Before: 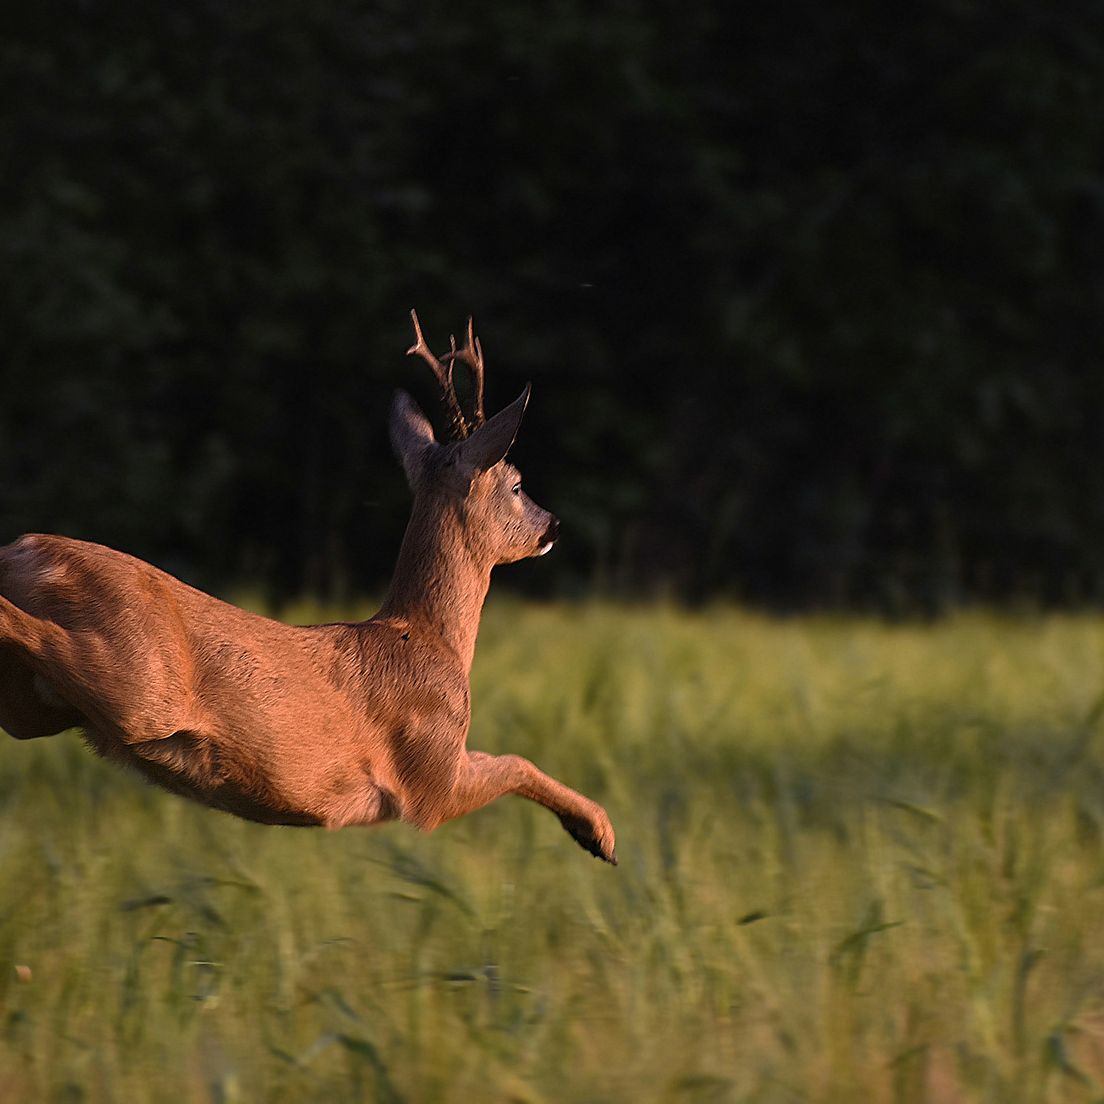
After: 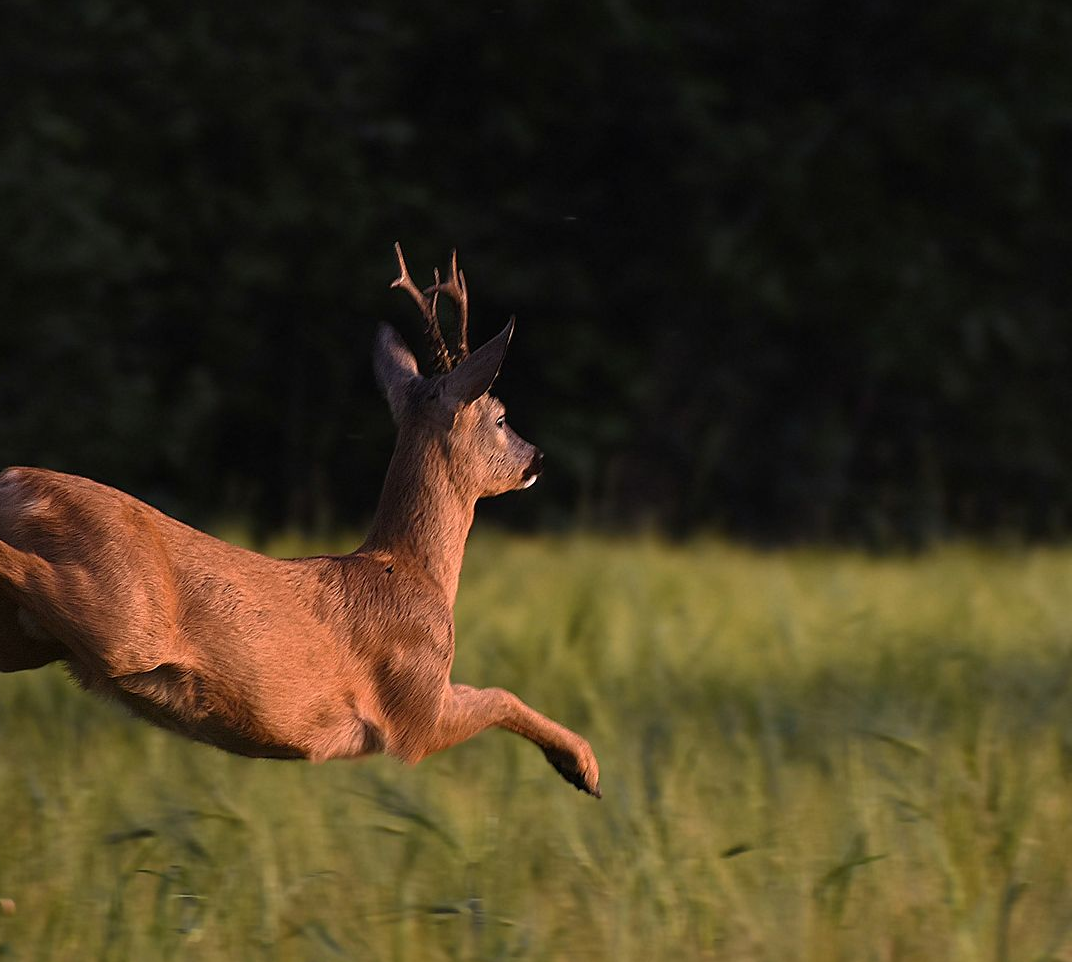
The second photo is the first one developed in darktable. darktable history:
bloom: size 16%, threshold 98%, strength 20%
crop: left 1.507%, top 6.147%, right 1.379%, bottom 6.637%
